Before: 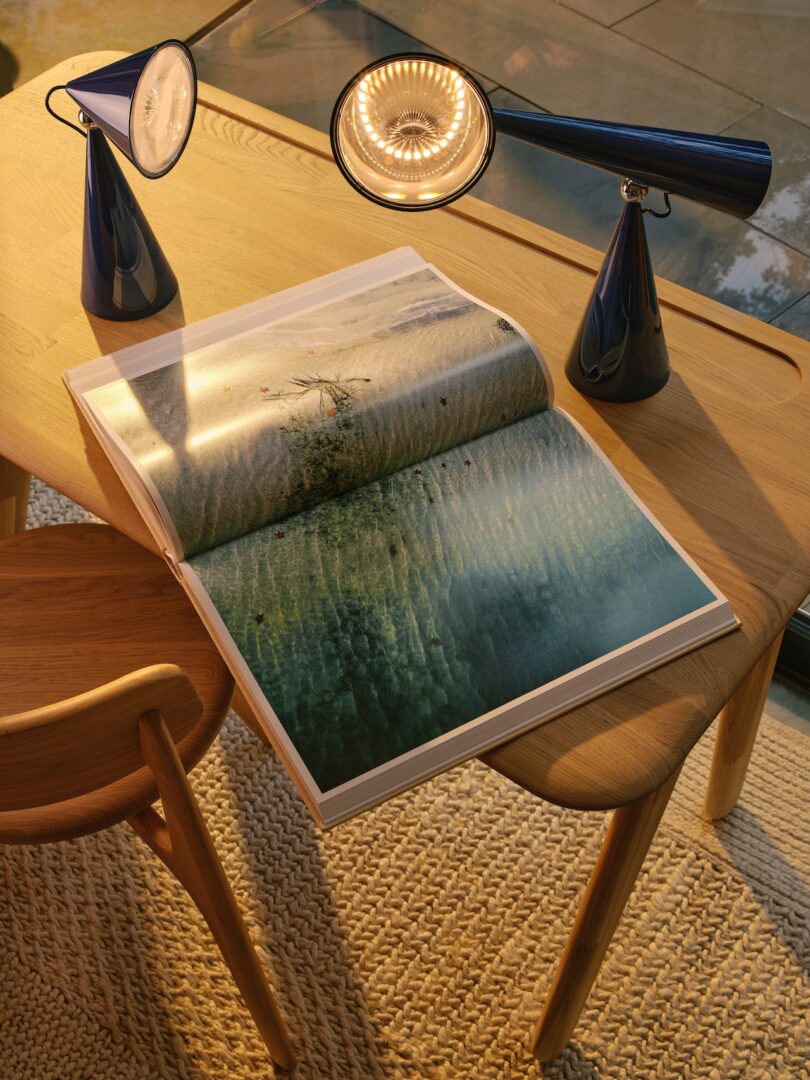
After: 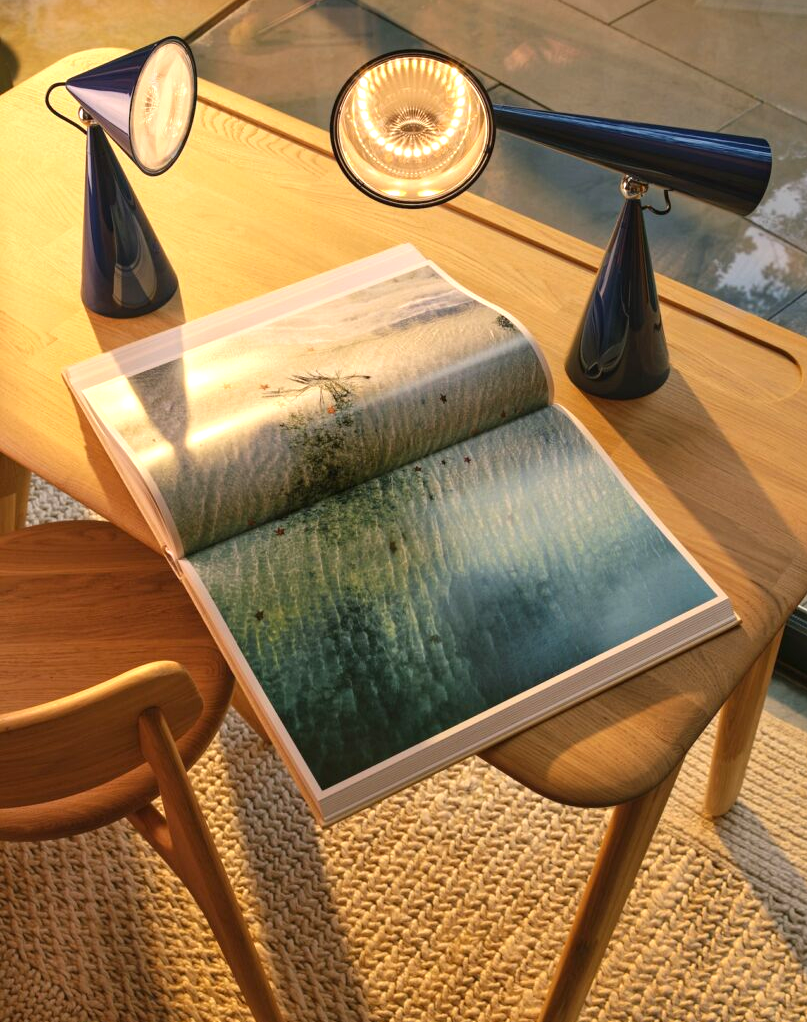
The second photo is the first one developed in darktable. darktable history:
crop: top 0.359%, right 0.255%, bottom 5.005%
exposure: exposure 0.644 EV, compensate exposure bias true, compensate highlight preservation false
